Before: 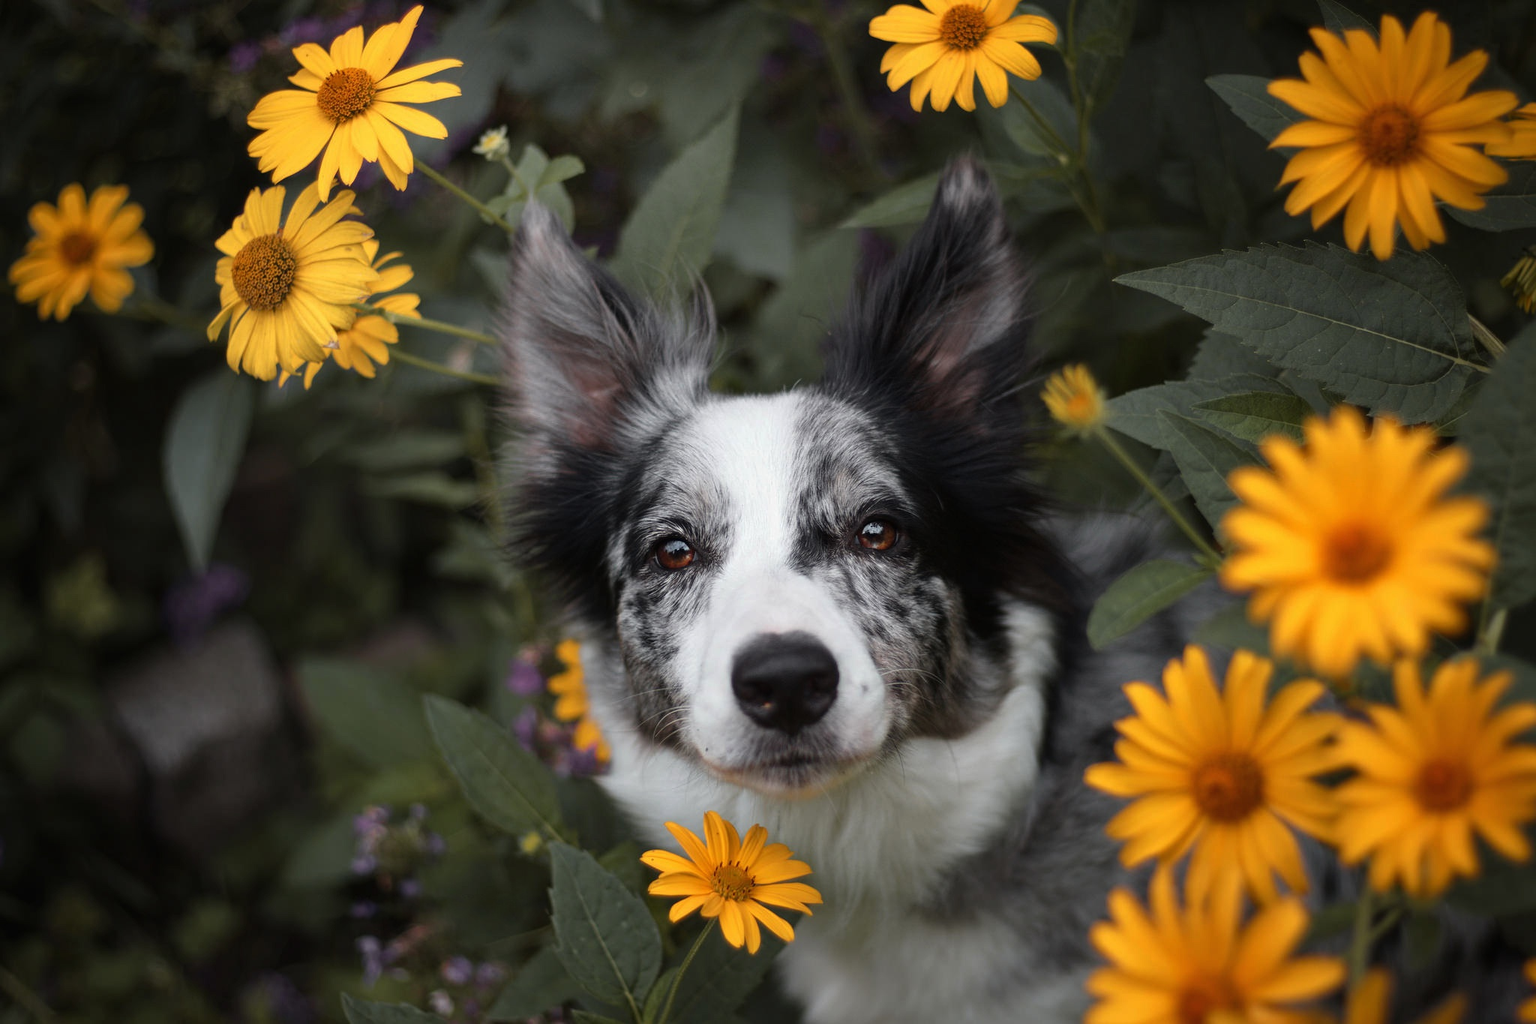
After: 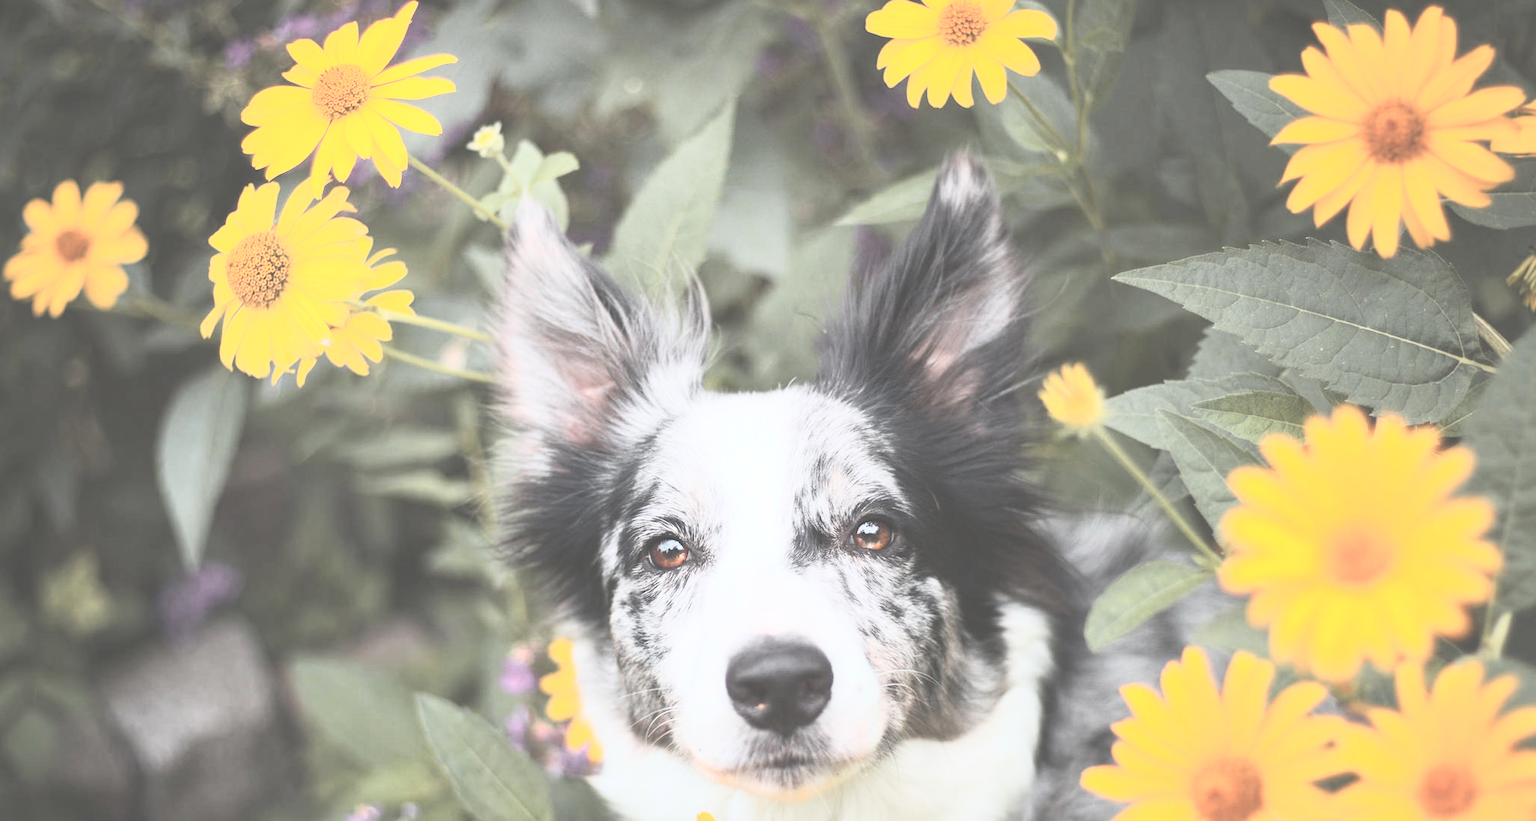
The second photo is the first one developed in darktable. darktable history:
exposure: black level correction -0.005, exposure 1 EV, compensate highlight preservation false
contrast brightness saturation: contrast 0.43, brightness 0.56, saturation -0.19
global tonemap: drago (0.7, 100)
crop: bottom 19.644%
rotate and perspective: rotation 0.192°, lens shift (horizontal) -0.015, crop left 0.005, crop right 0.996, crop top 0.006, crop bottom 0.99
